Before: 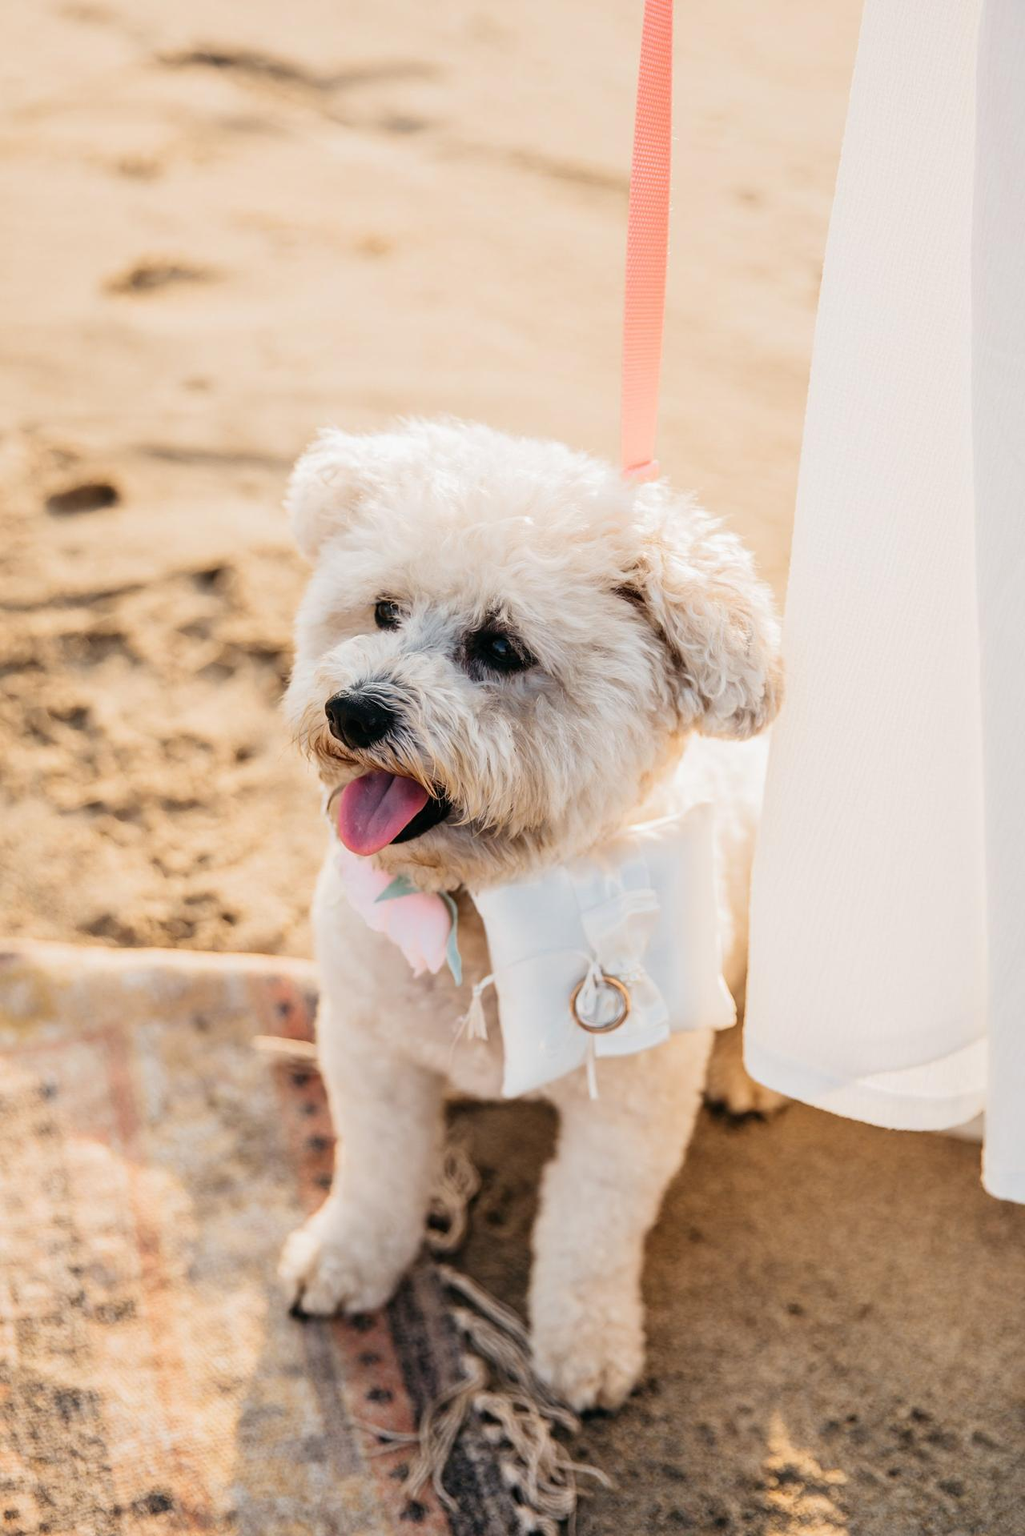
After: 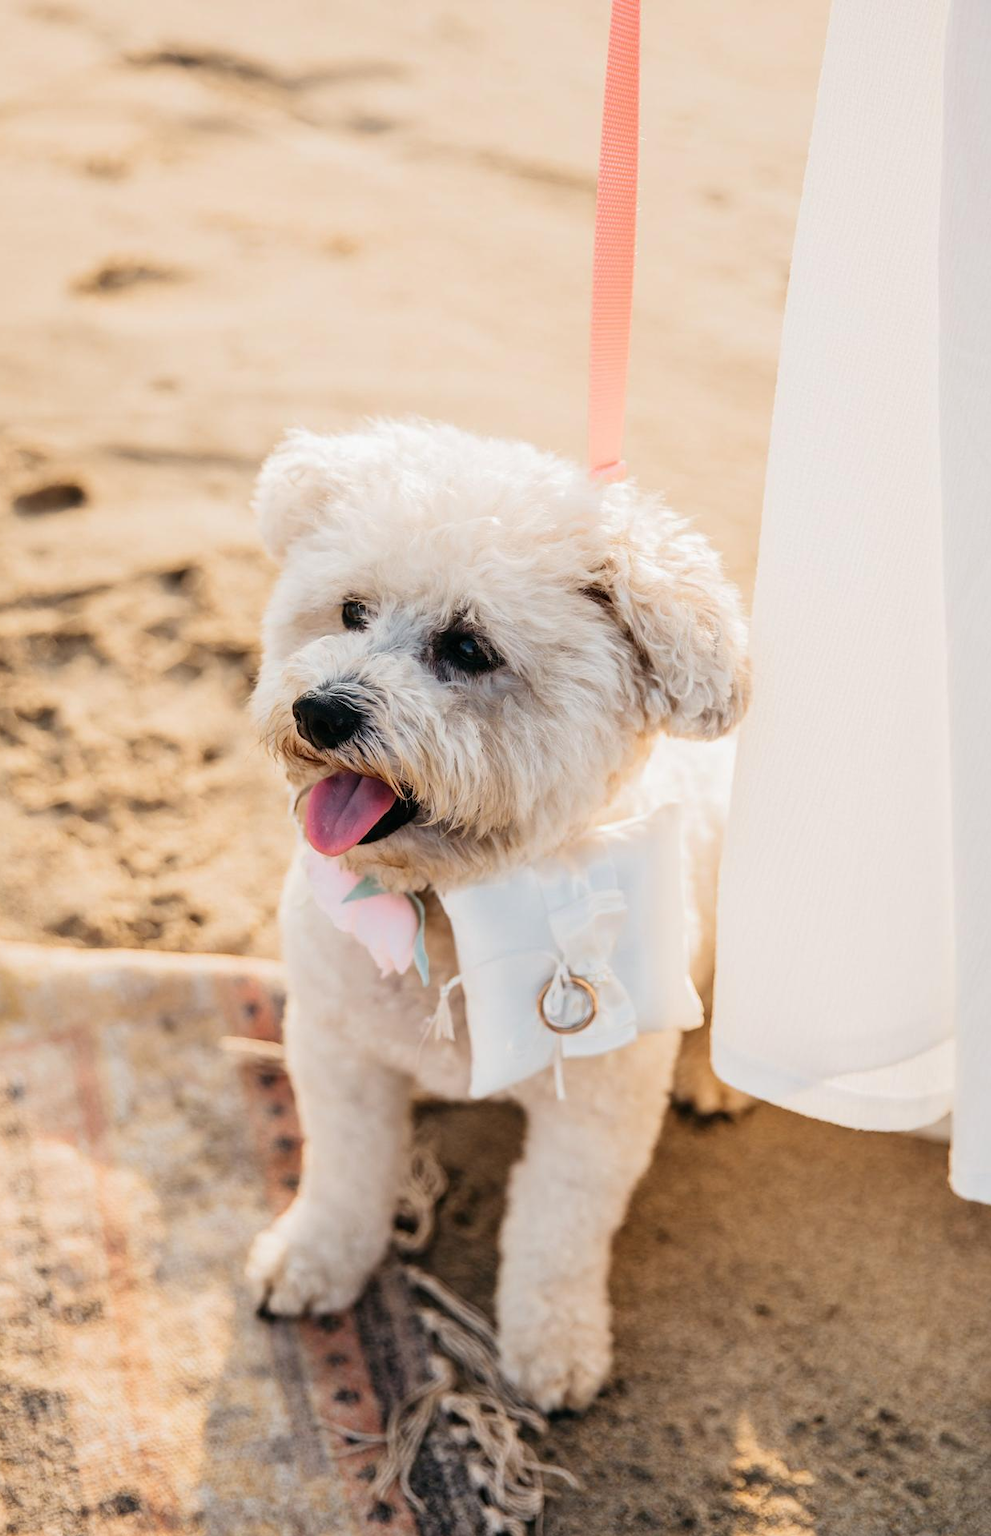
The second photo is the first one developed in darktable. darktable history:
crop and rotate: left 3.275%
